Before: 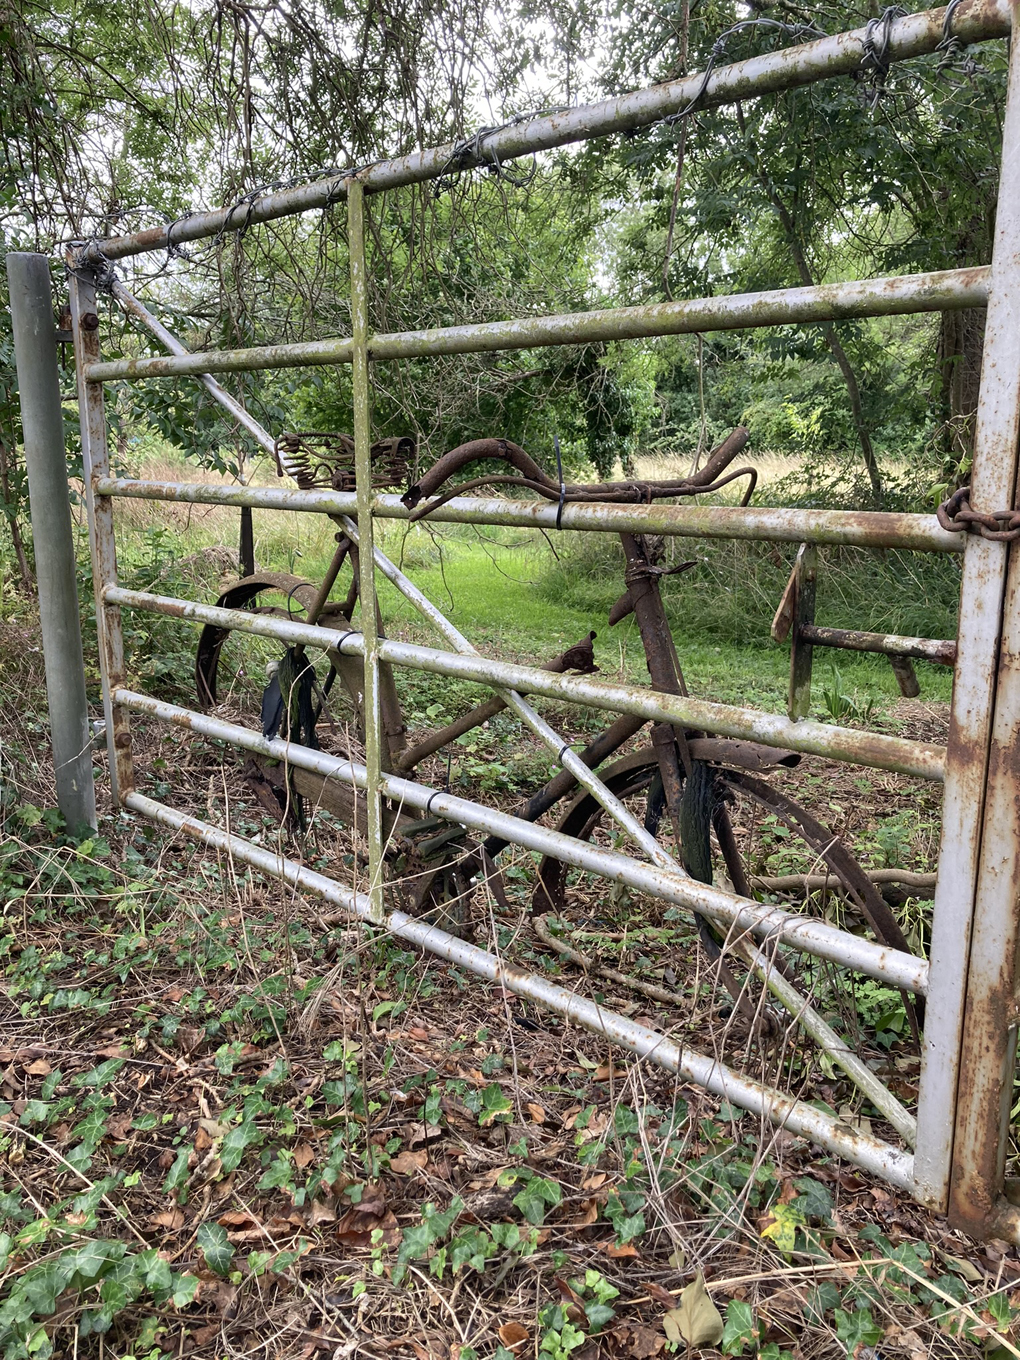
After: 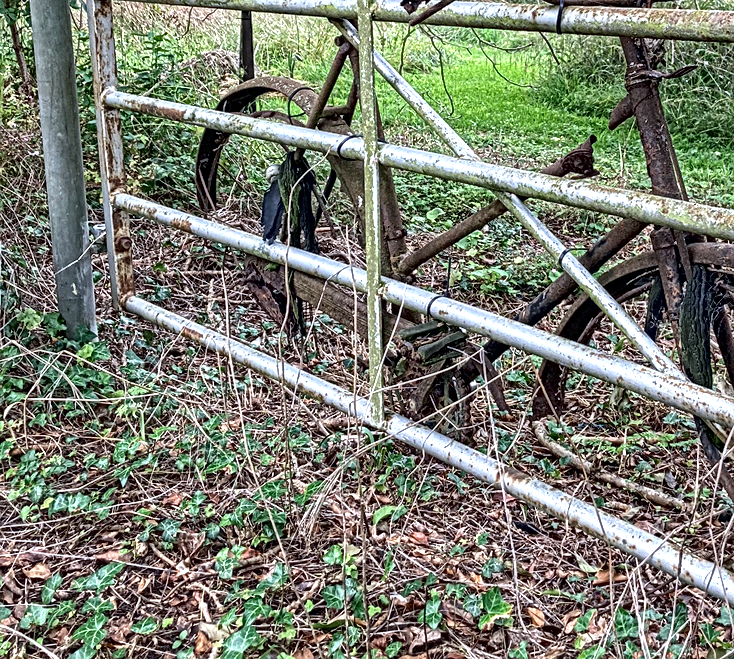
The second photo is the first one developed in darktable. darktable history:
crop: top 36.498%, right 27.964%, bottom 14.995%
local contrast: mode bilateral grid, contrast 20, coarseness 3, detail 300%, midtone range 0.2
exposure: exposure 0.258 EV, compensate highlight preservation false
color calibration: x 0.37, y 0.382, temperature 4313.32 K
